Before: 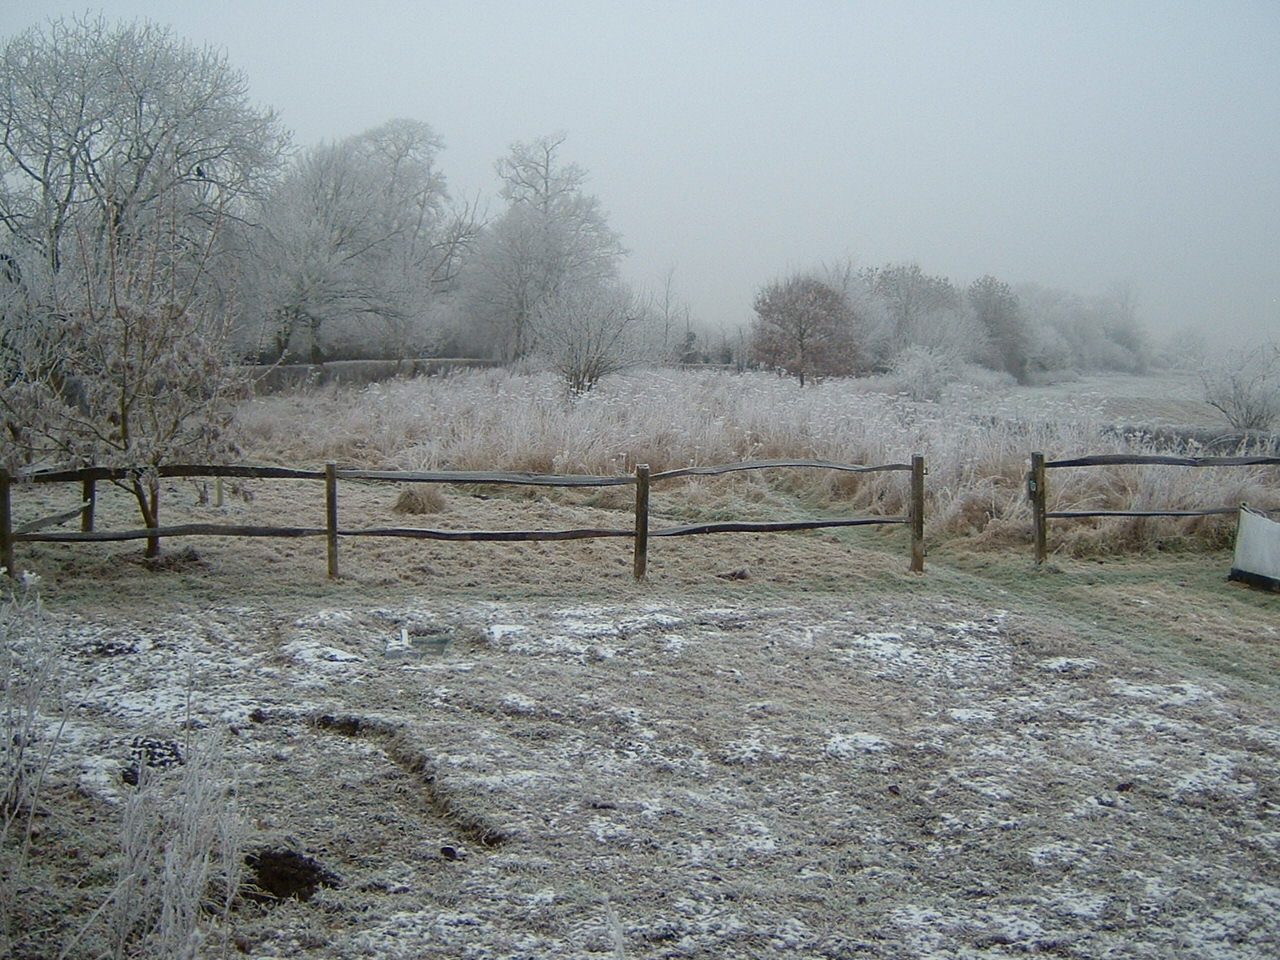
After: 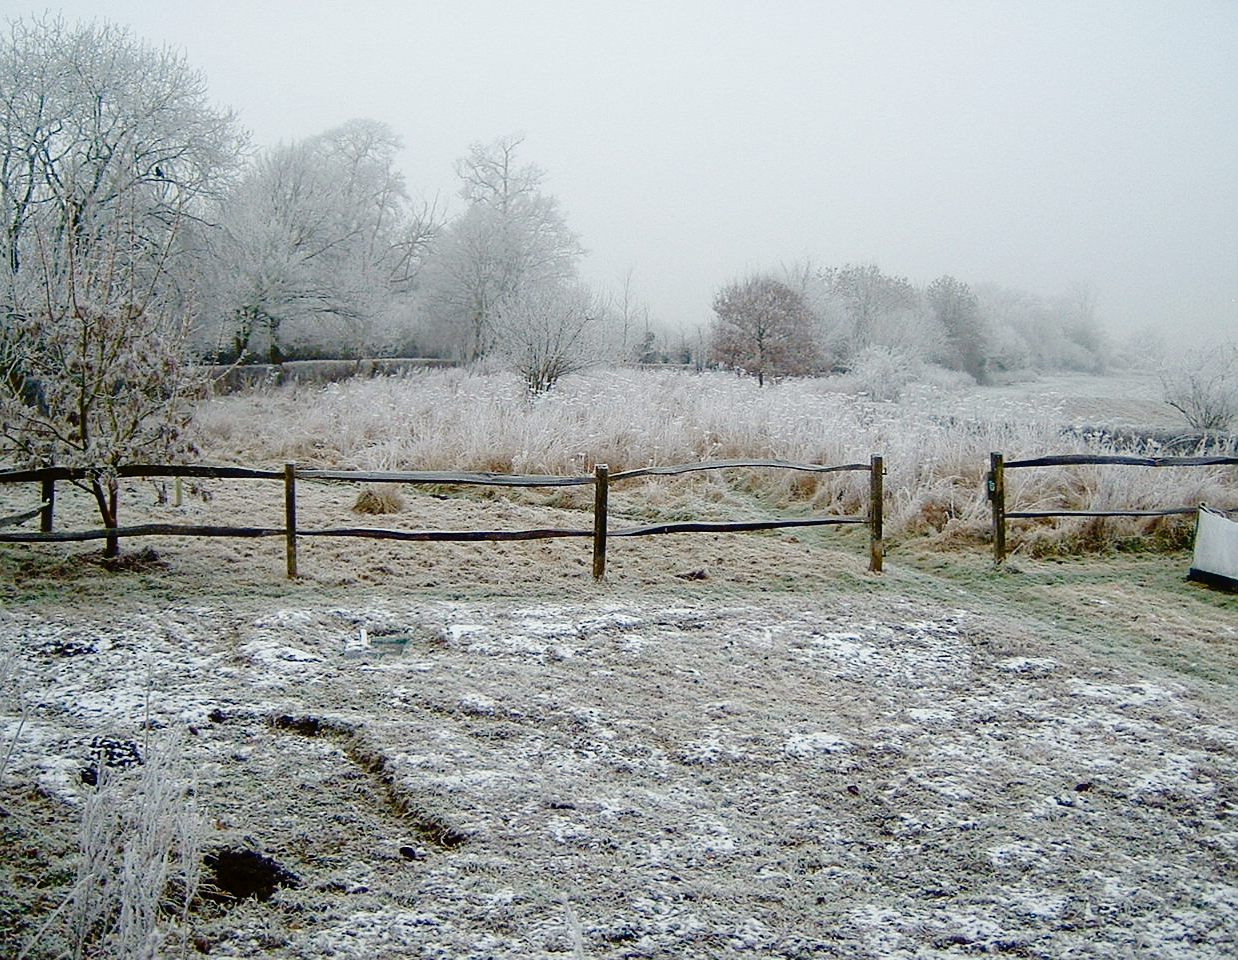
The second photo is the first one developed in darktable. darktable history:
crop and rotate: left 3.238%
sharpen: radius 1.272, amount 0.305, threshold 0
base curve: curves: ch0 [(0, 0) (0.028, 0.03) (0.121, 0.232) (0.46, 0.748) (0.859, 0.968) (1, 1)], preserve colors none
contrast brightness saturation: brightness -0.2, saturation 0.08
tone curve: curves: ch0 [(0, 0) (0.003, 0.006) (0.011, 0.014) (0.025, 0.024) (0.044, 0.035) (0.069, 0.046) (0.1, 0.074) (0.136, 0.115) (0.177, 0.161) (0.224, 0.226) (0.277, 0.293) (0.335, 0.364) (0.399, 0.441) (0.468, 0.52) (0.543, 0.58) (0.623, 0.657) (0.709, 0.72) (0.801, 0.794) (0.898, 0.883) (1, 1)], preserve colors none
